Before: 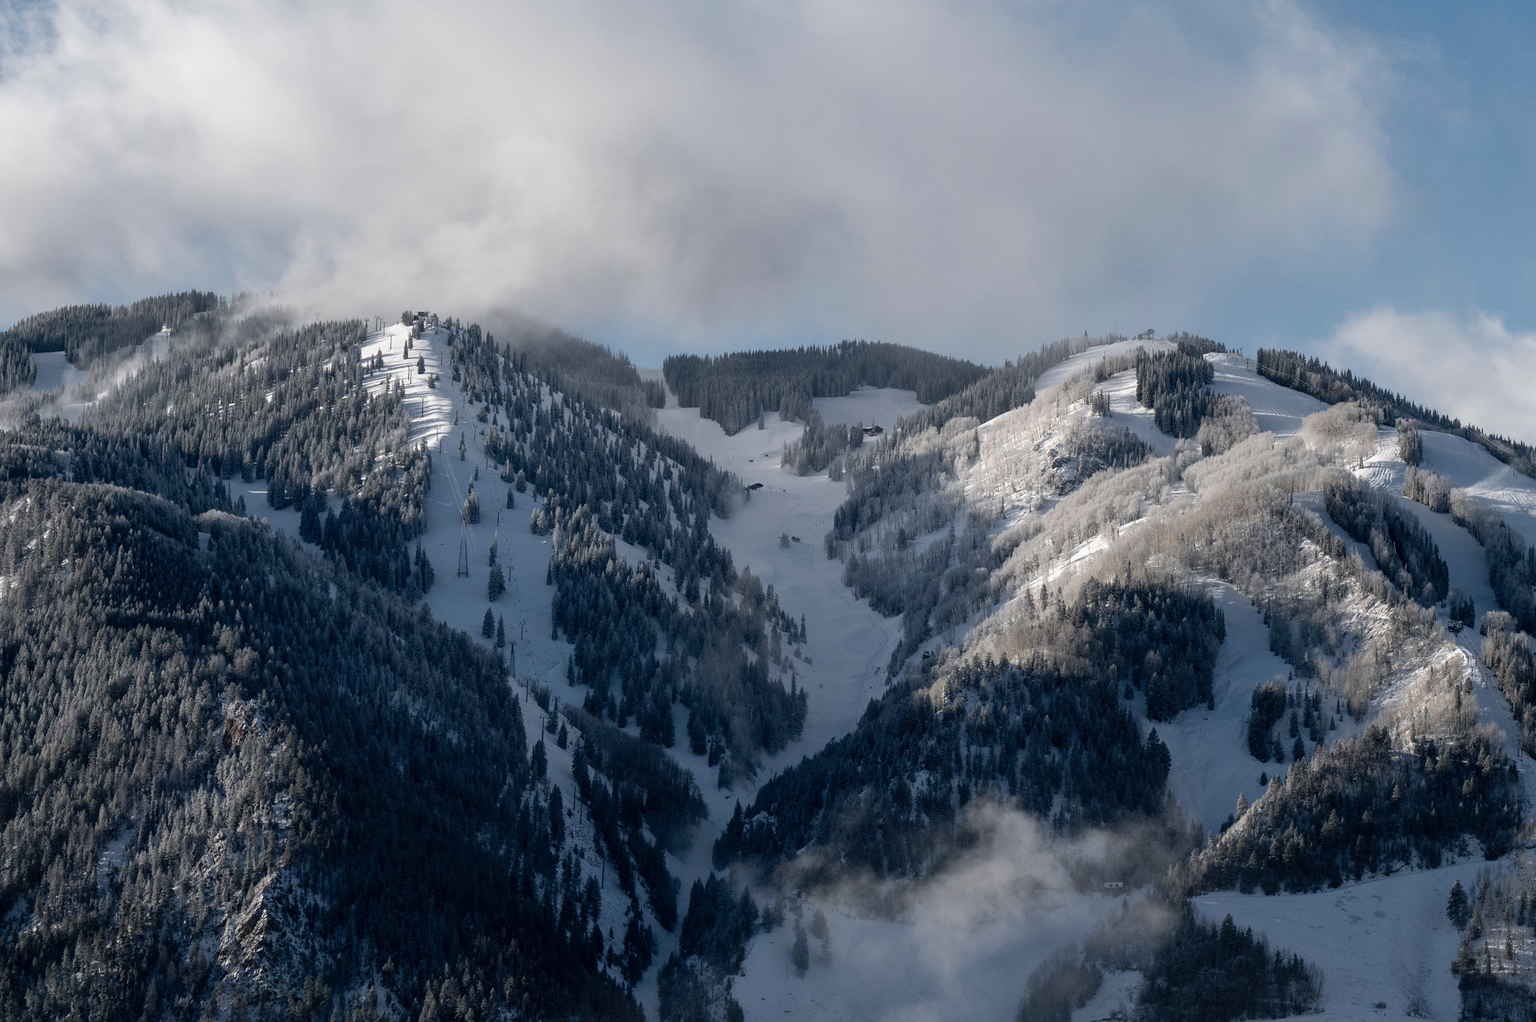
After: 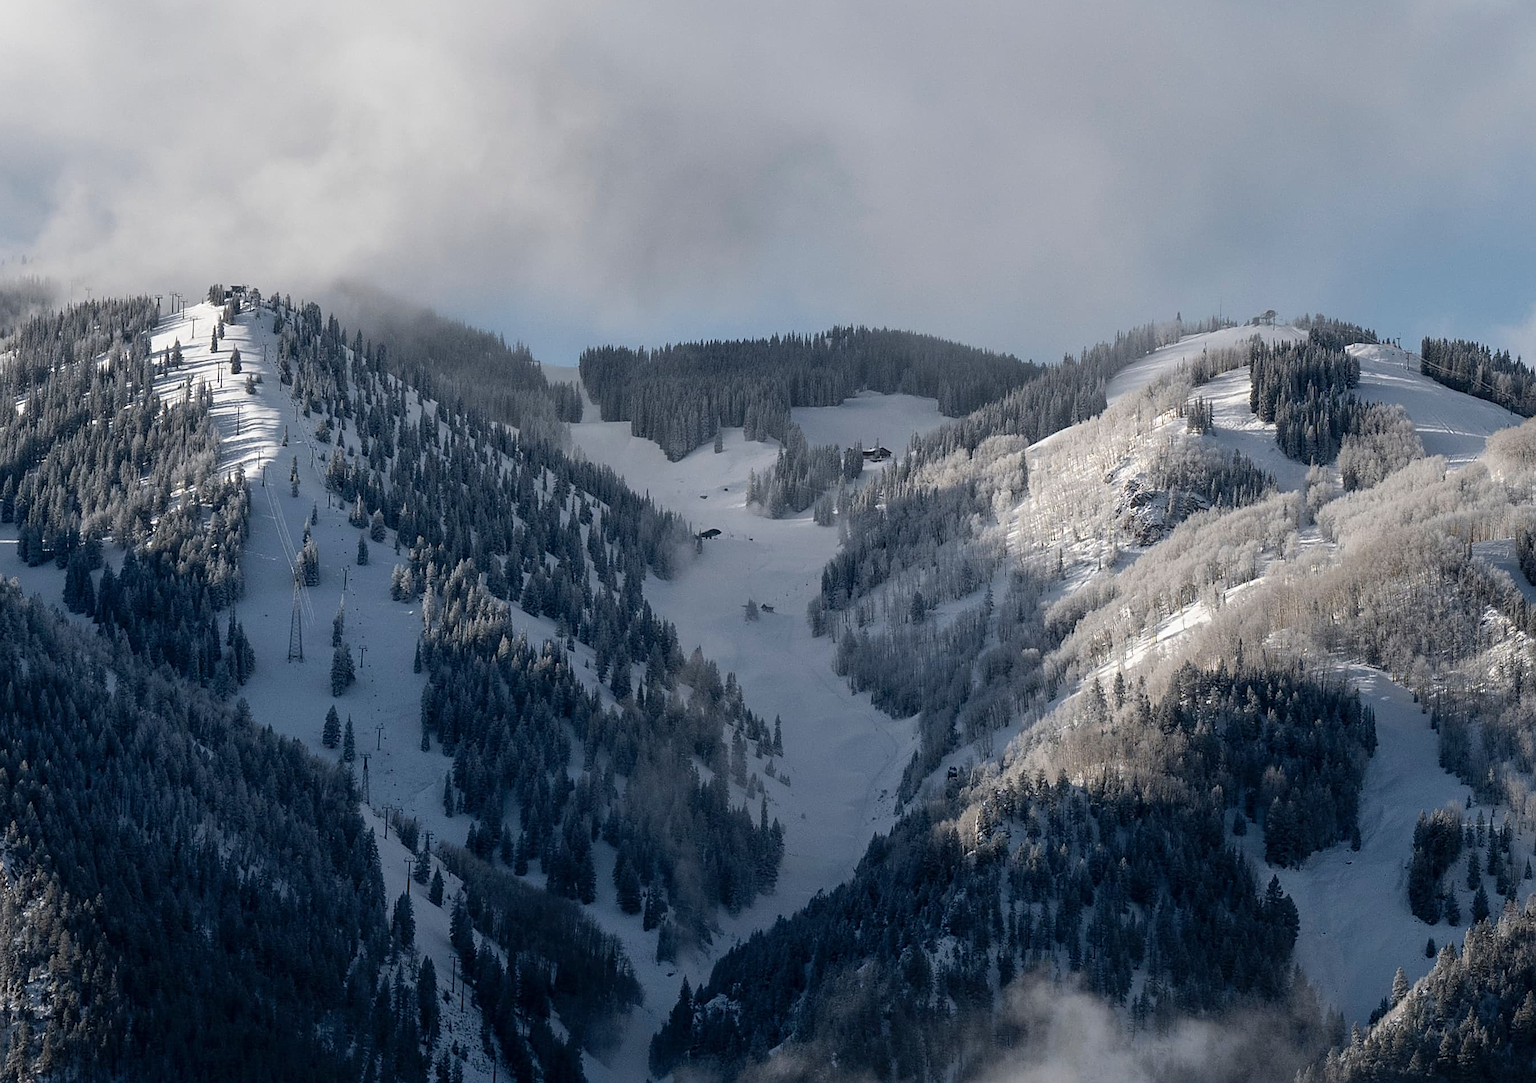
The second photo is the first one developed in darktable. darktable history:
sharpen: on, module defaults
crop and rotate: left 16.613%, top 10.813%, right 12.85%, bottom 14.407%
